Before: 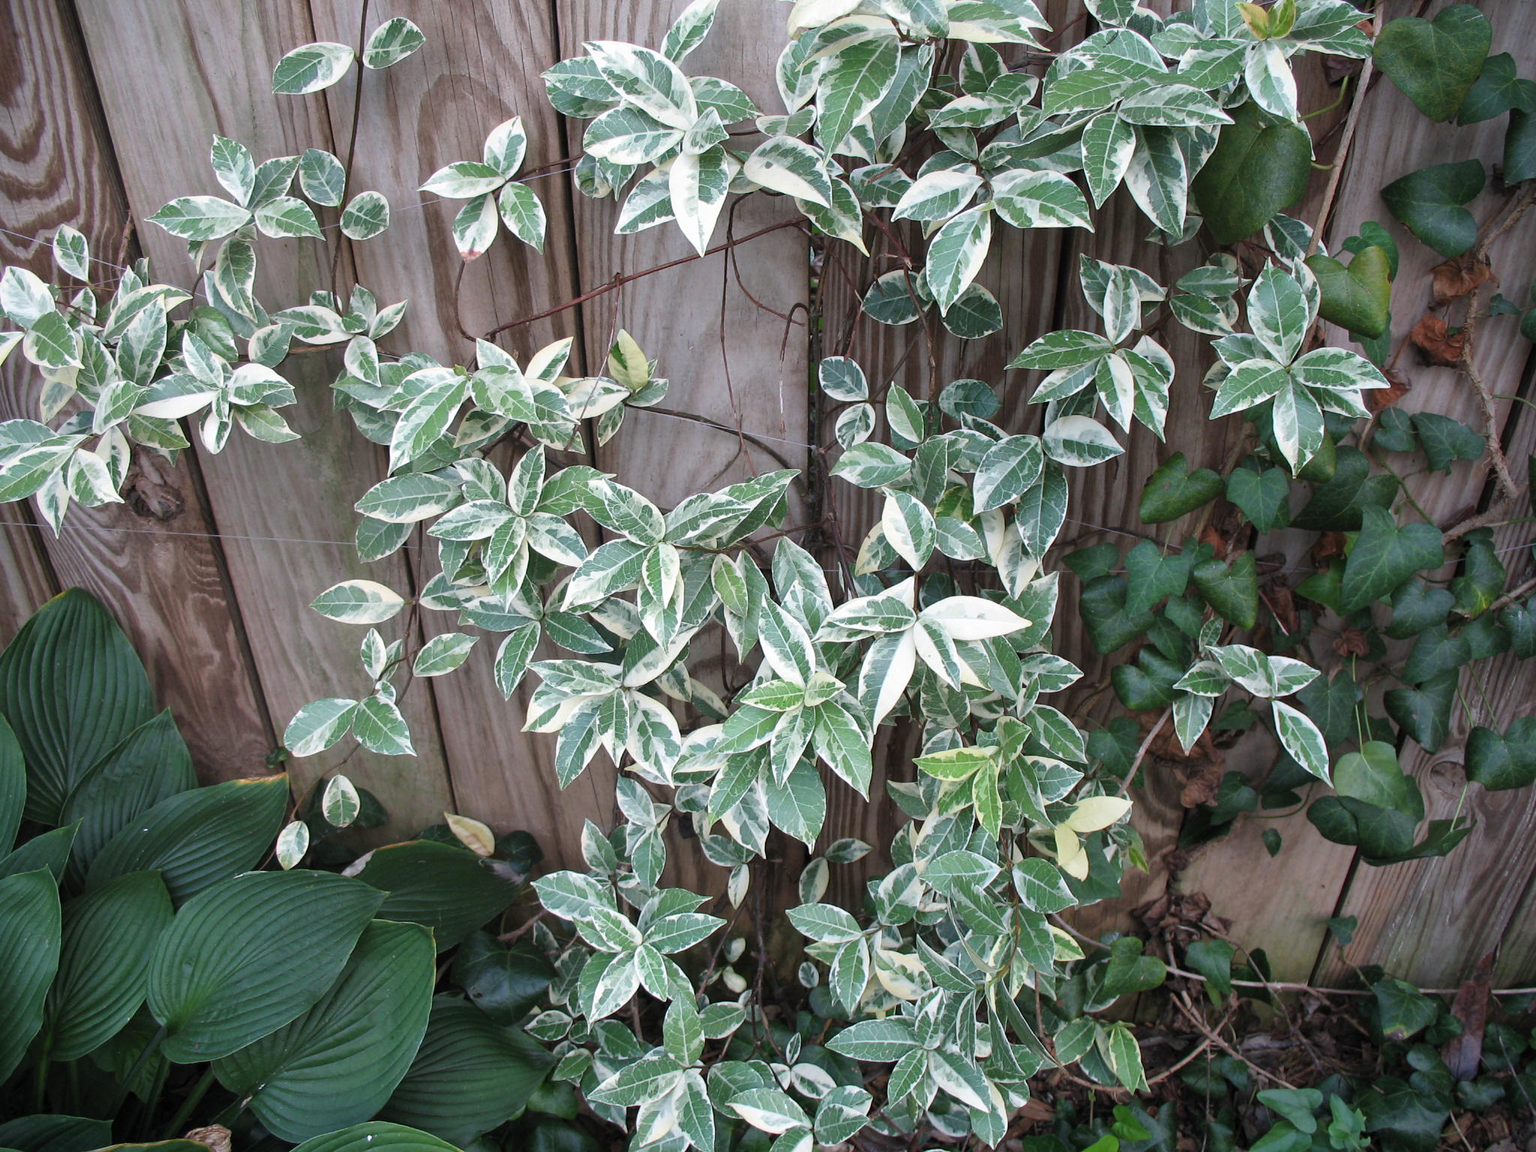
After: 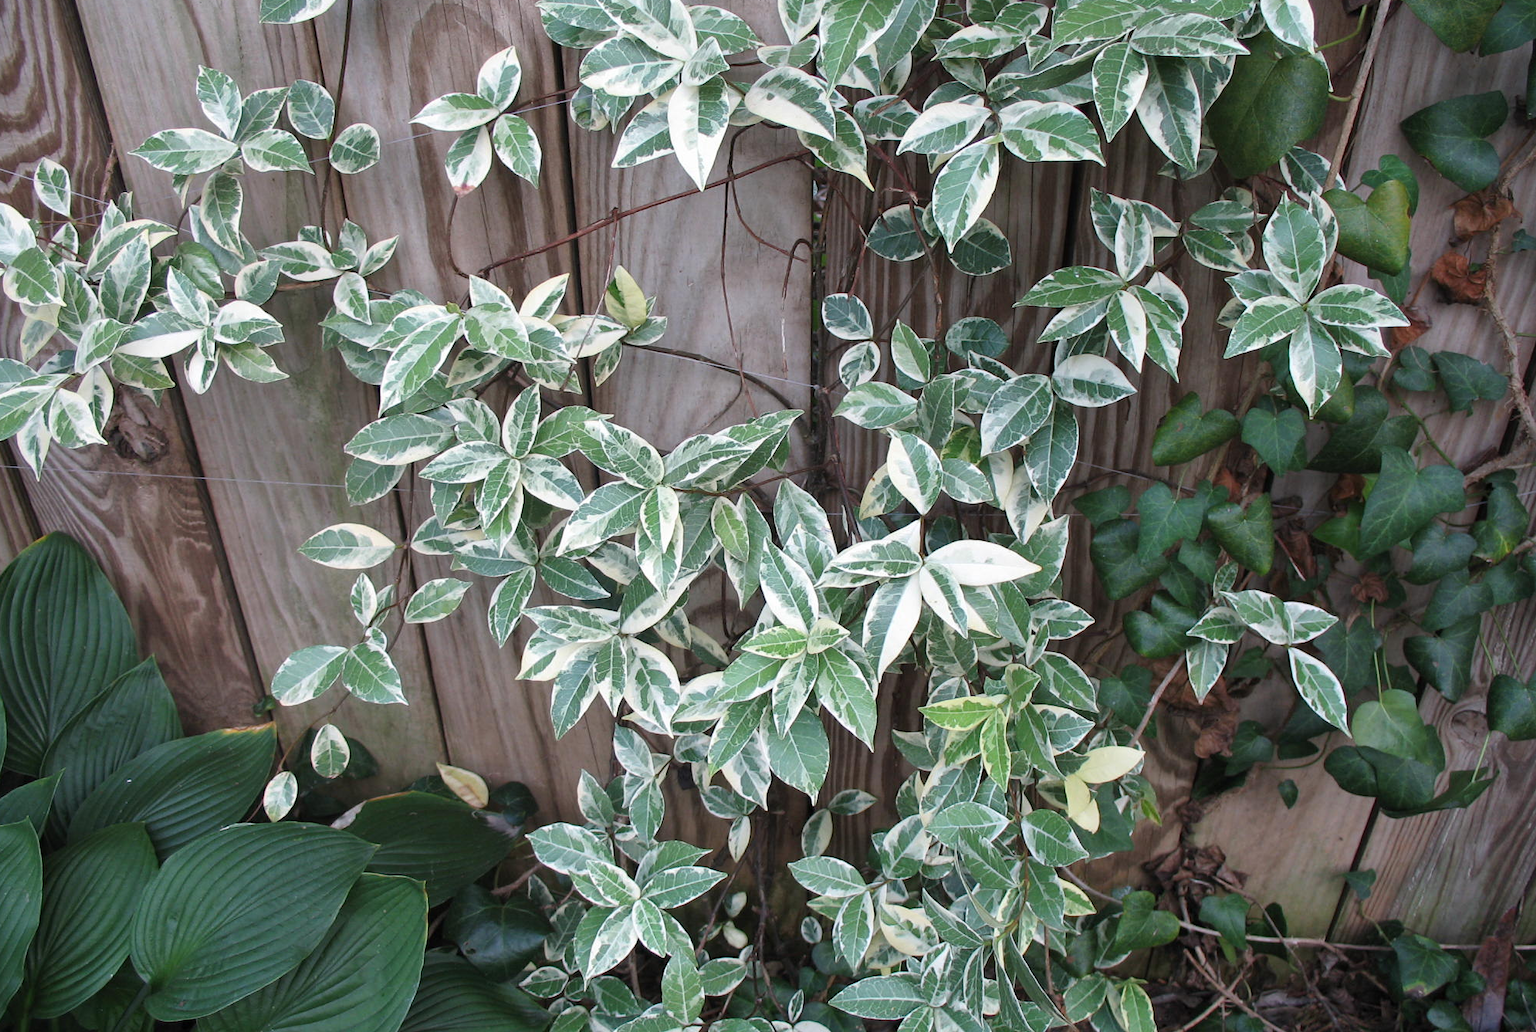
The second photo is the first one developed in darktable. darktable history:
crop: left 1.365%, top 6.194%, right 1.455%, bottom 6.644%
